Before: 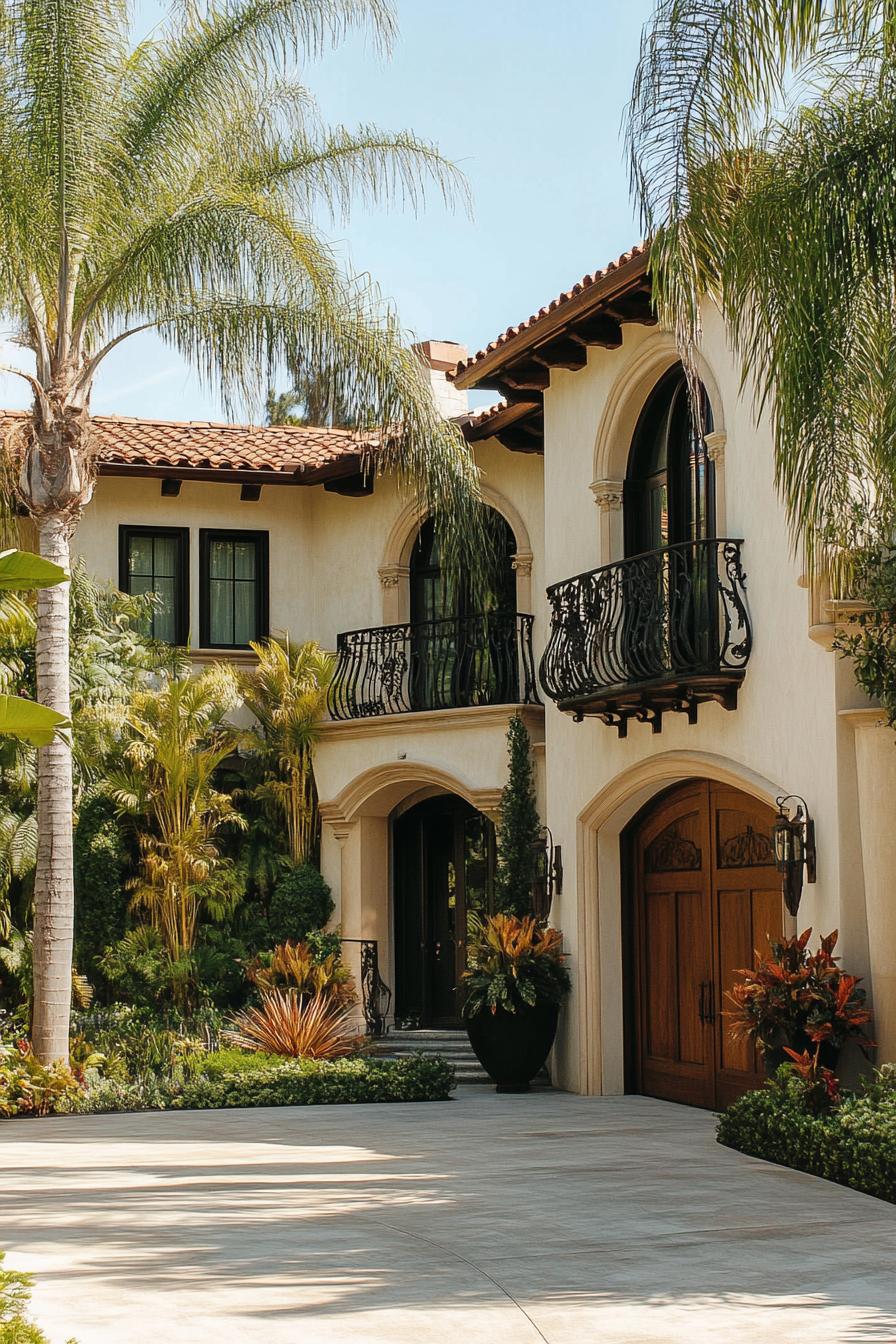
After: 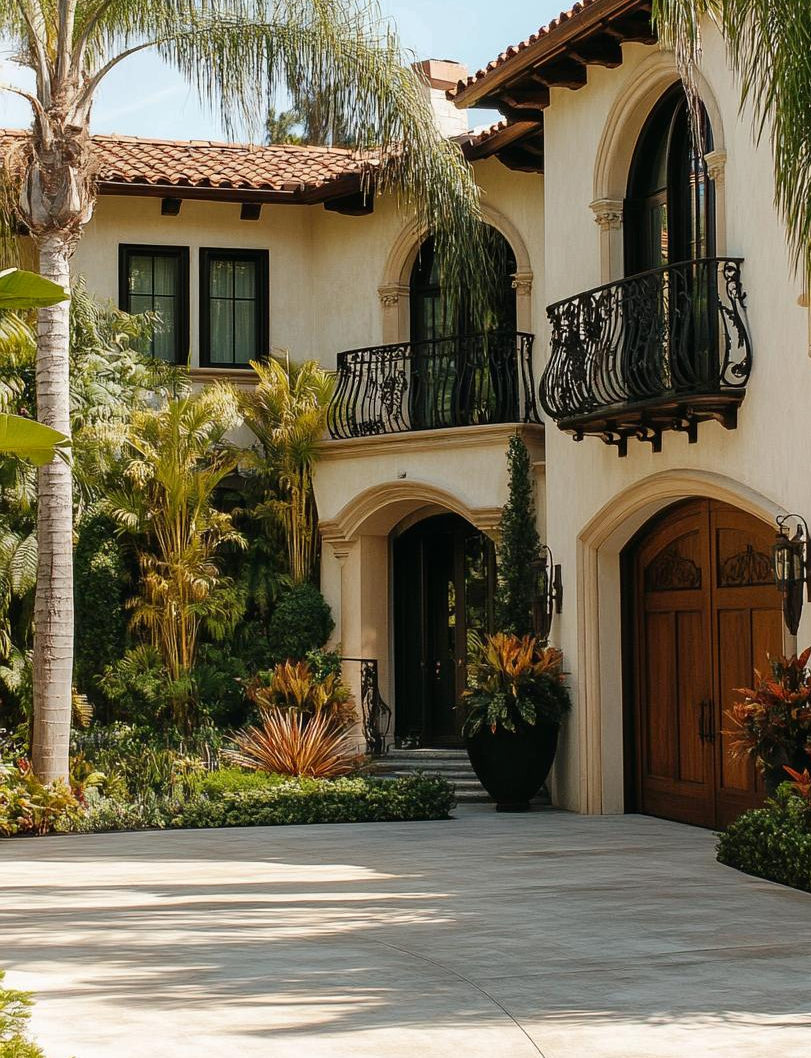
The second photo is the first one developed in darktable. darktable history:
crop: top 20.916%, right 9.437%, bottom 0.316%
contrast brightness saturation: contrast 0.03, brightness -0.04
